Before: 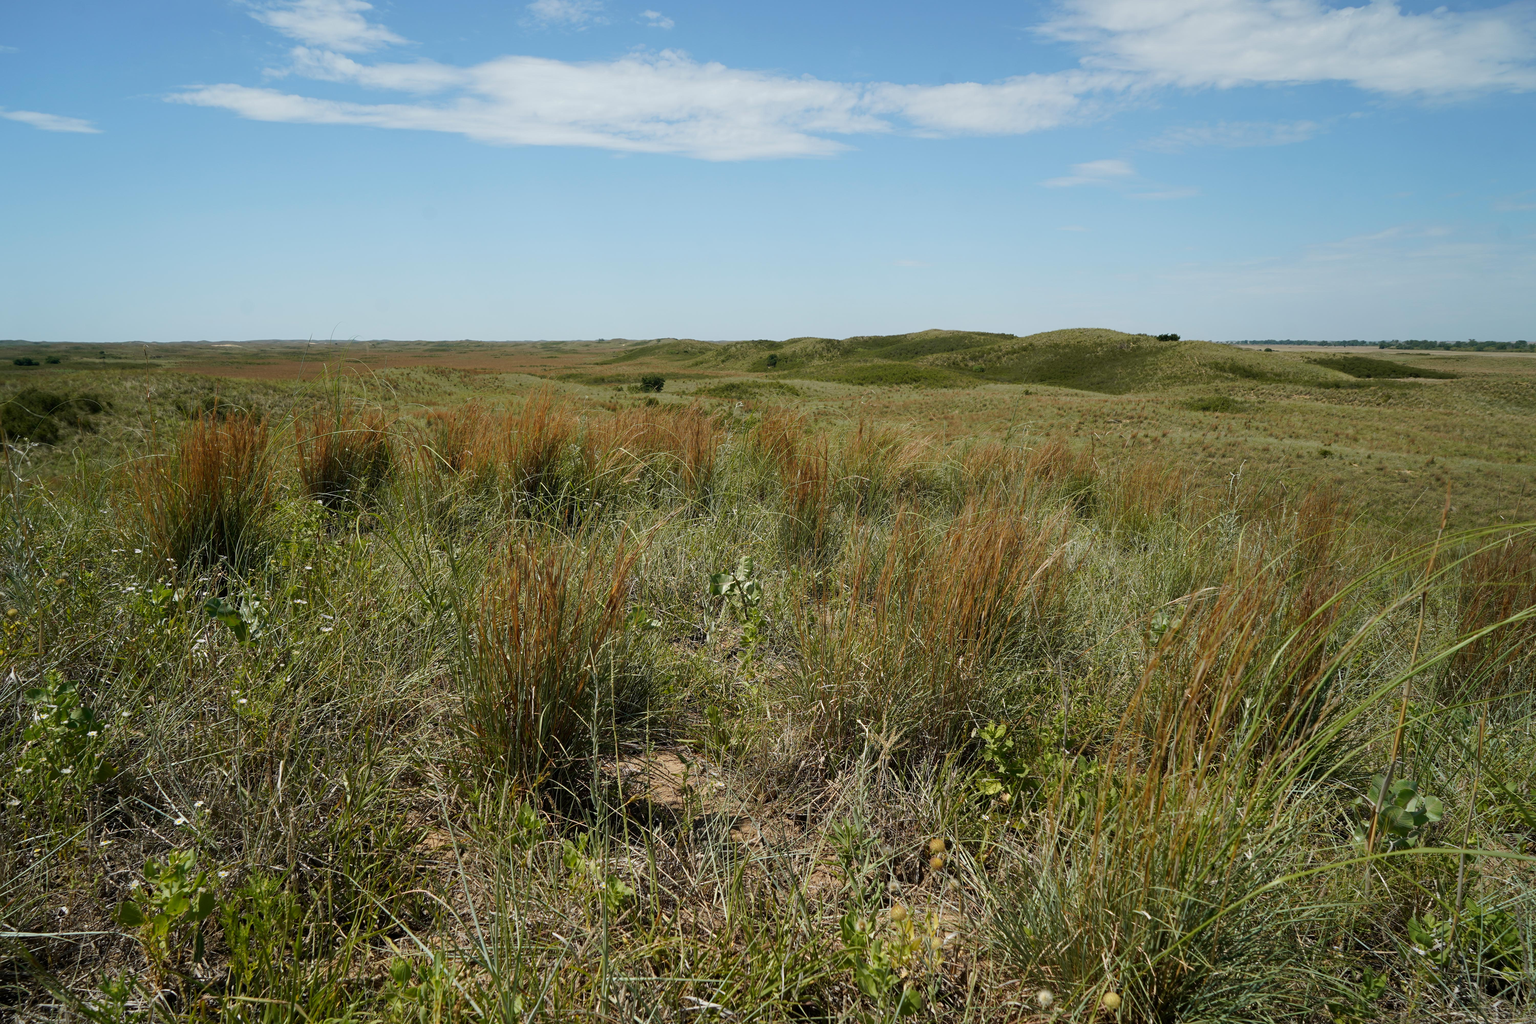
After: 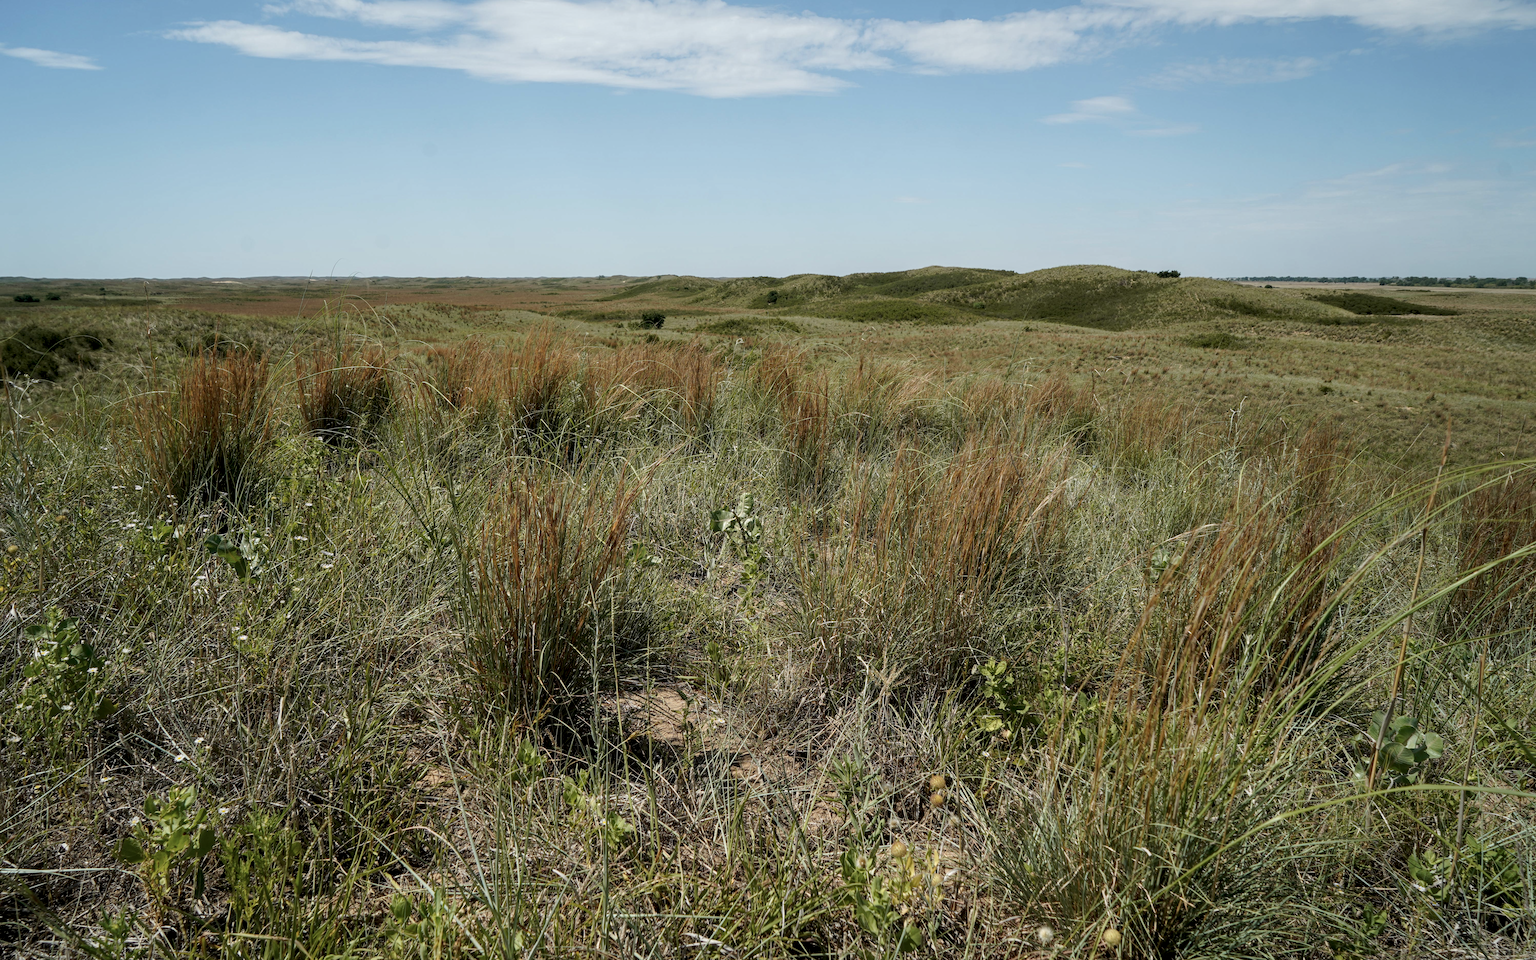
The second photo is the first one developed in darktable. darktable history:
crop and rotate: top 6.25%
local contrast: detail 130%
contrast brightness saturation: saturation -0.17
